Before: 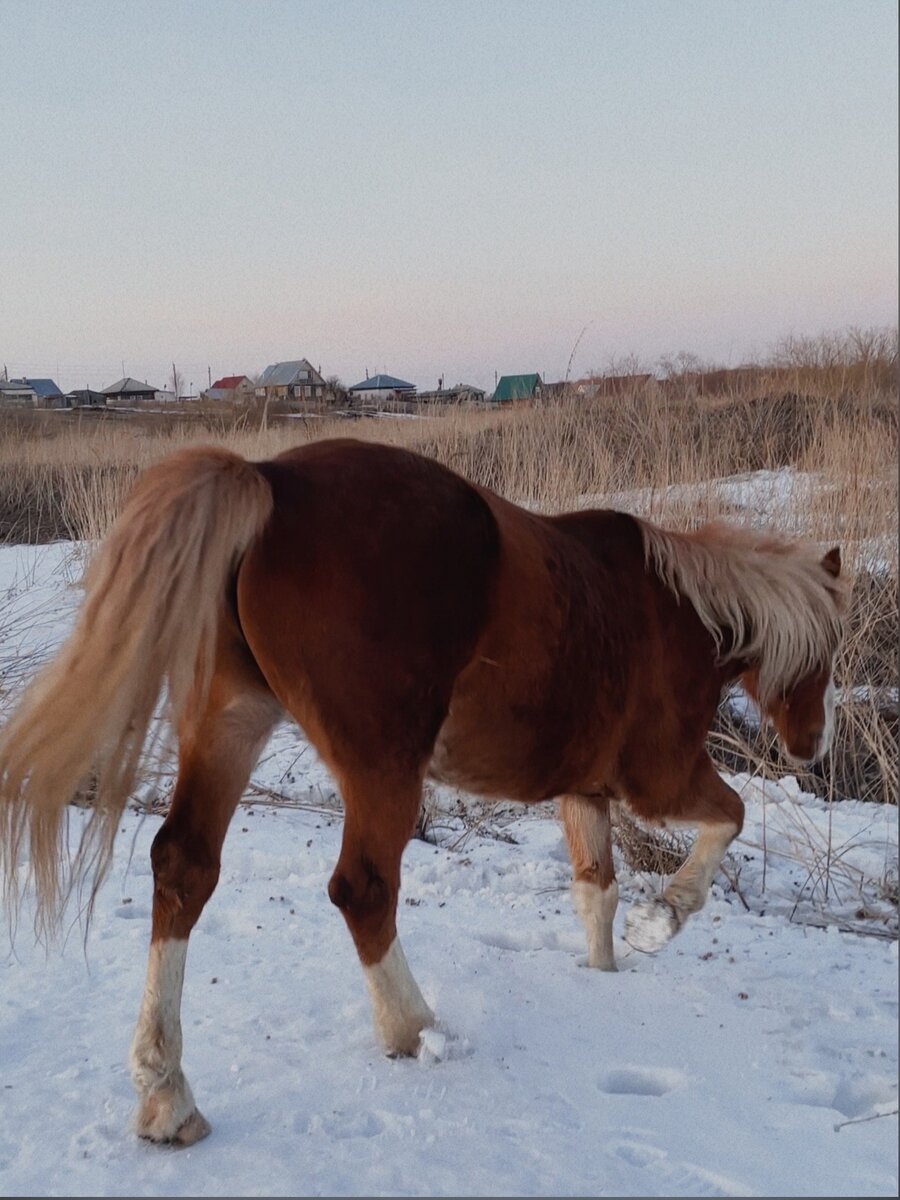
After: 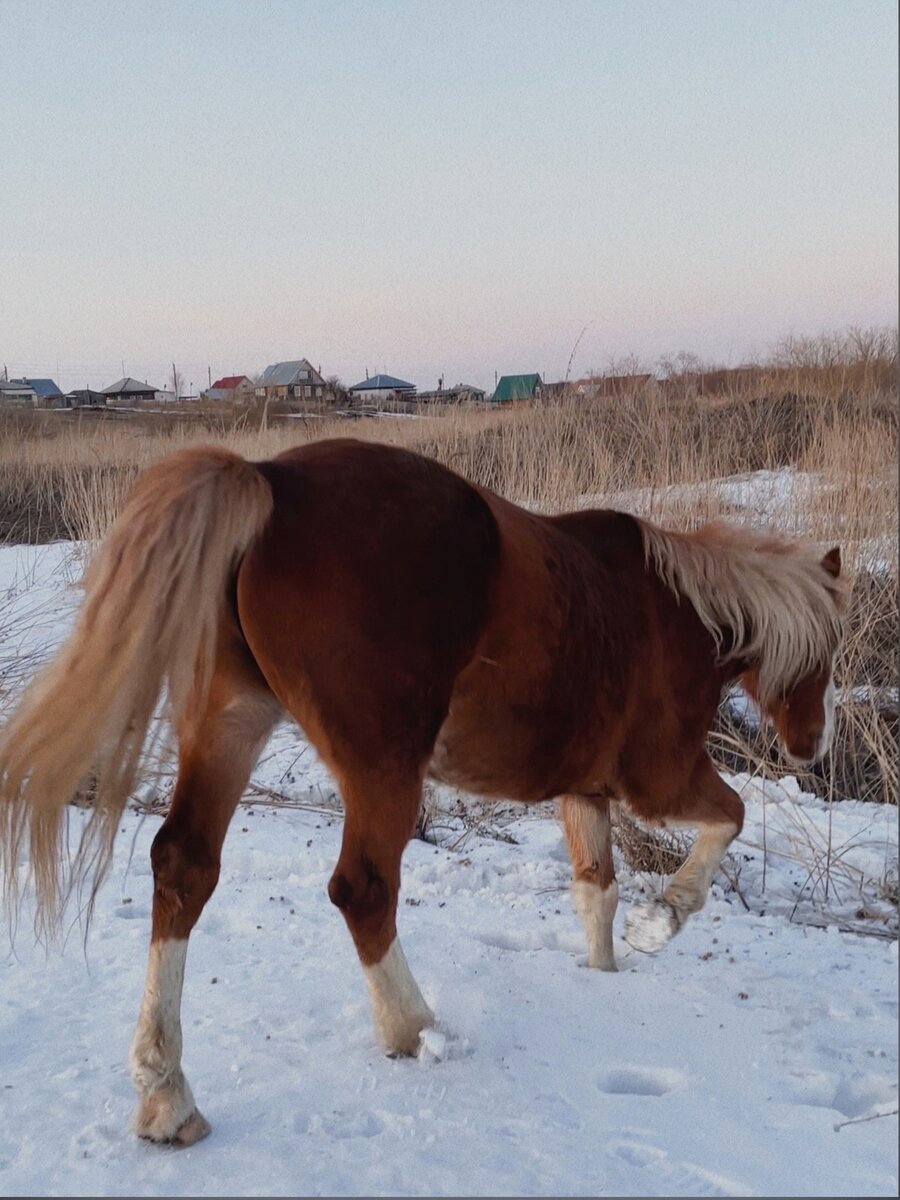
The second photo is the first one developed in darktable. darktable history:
exposure: exposure 0.128 EV, compensate highlight preservation false
